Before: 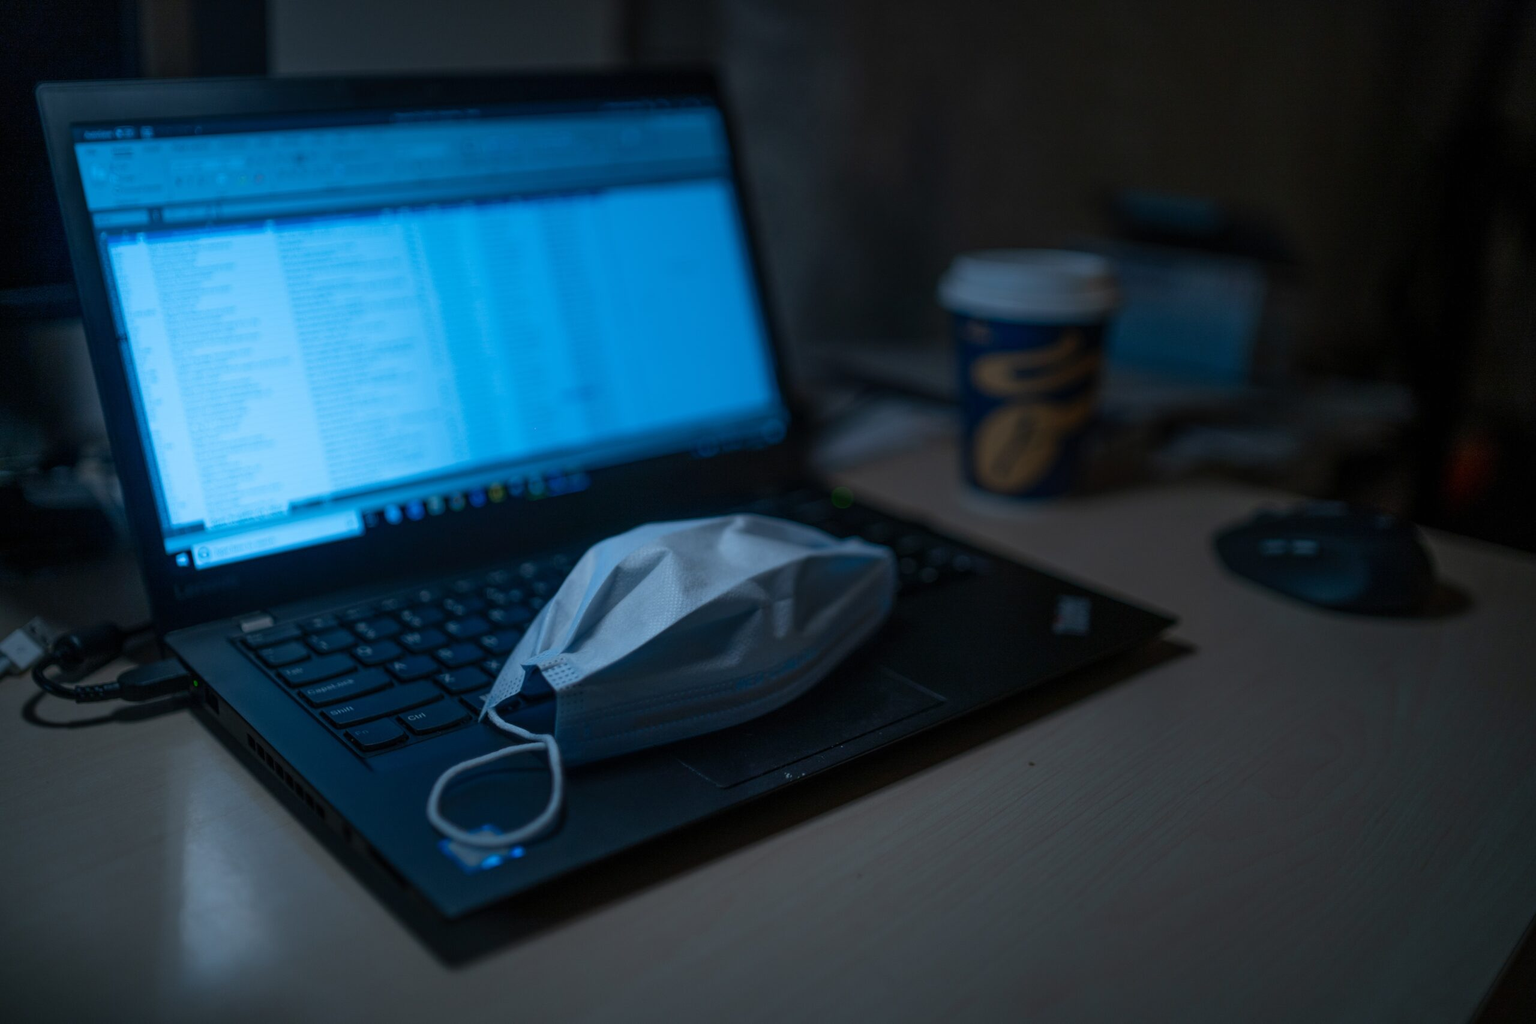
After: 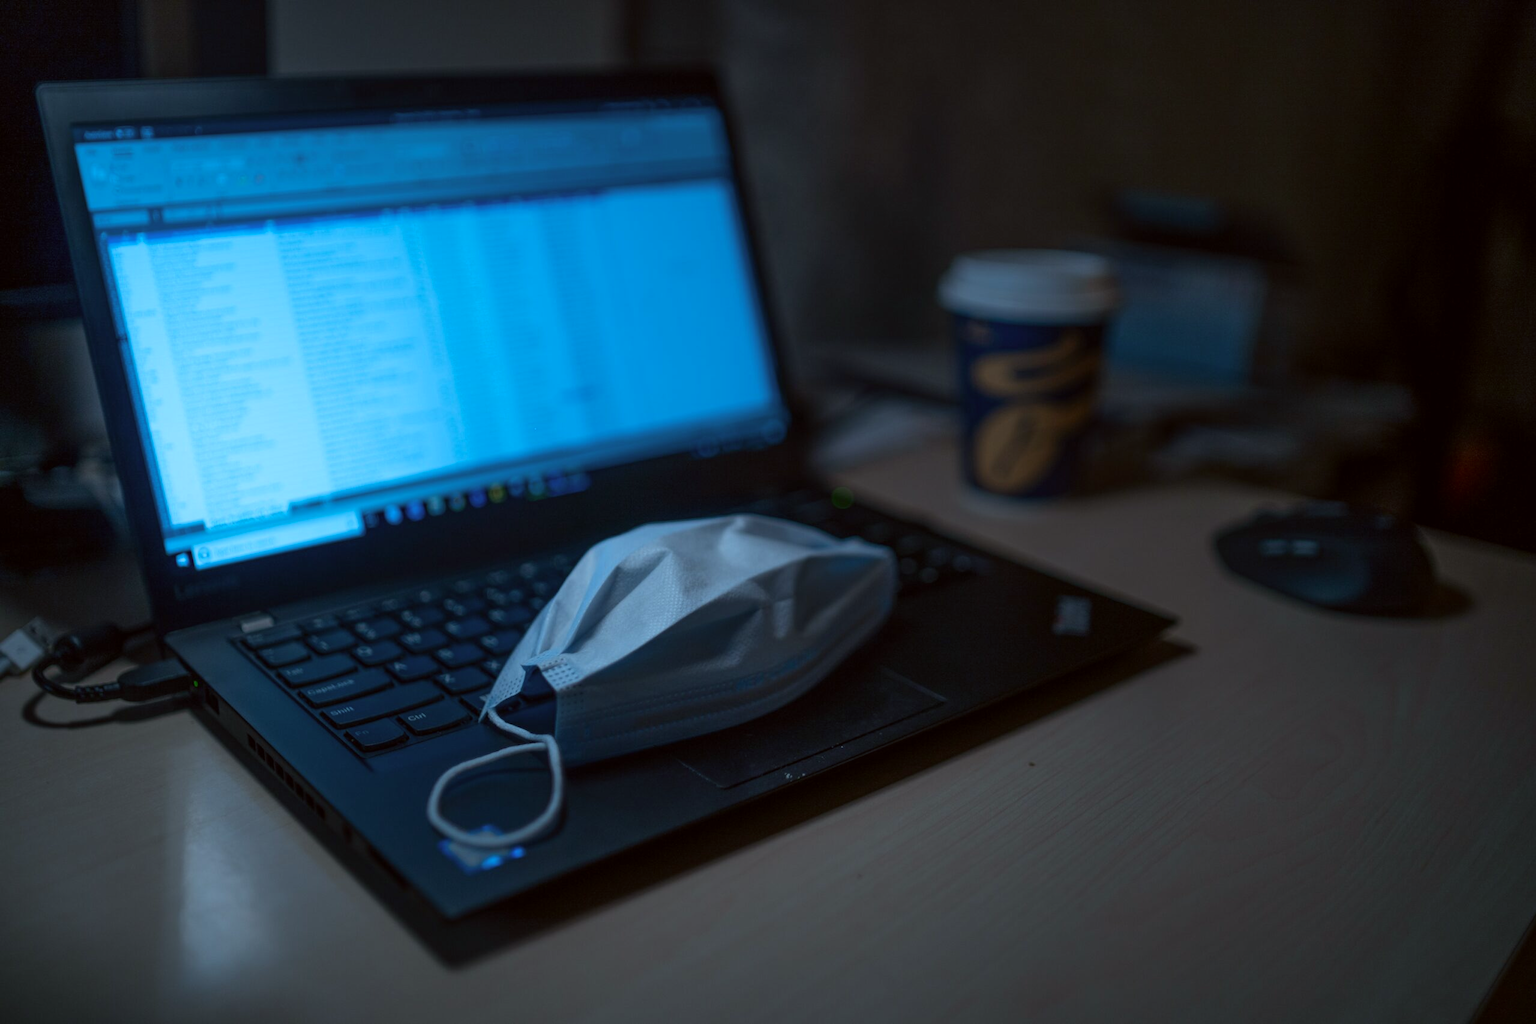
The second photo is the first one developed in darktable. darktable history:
color correction: highlights a* -2.73, highlights b* -2.09, shadows a* 2.41, shadows b* 2.73
exposure: exposure 0.127 EV, compensate highlight preservation false
